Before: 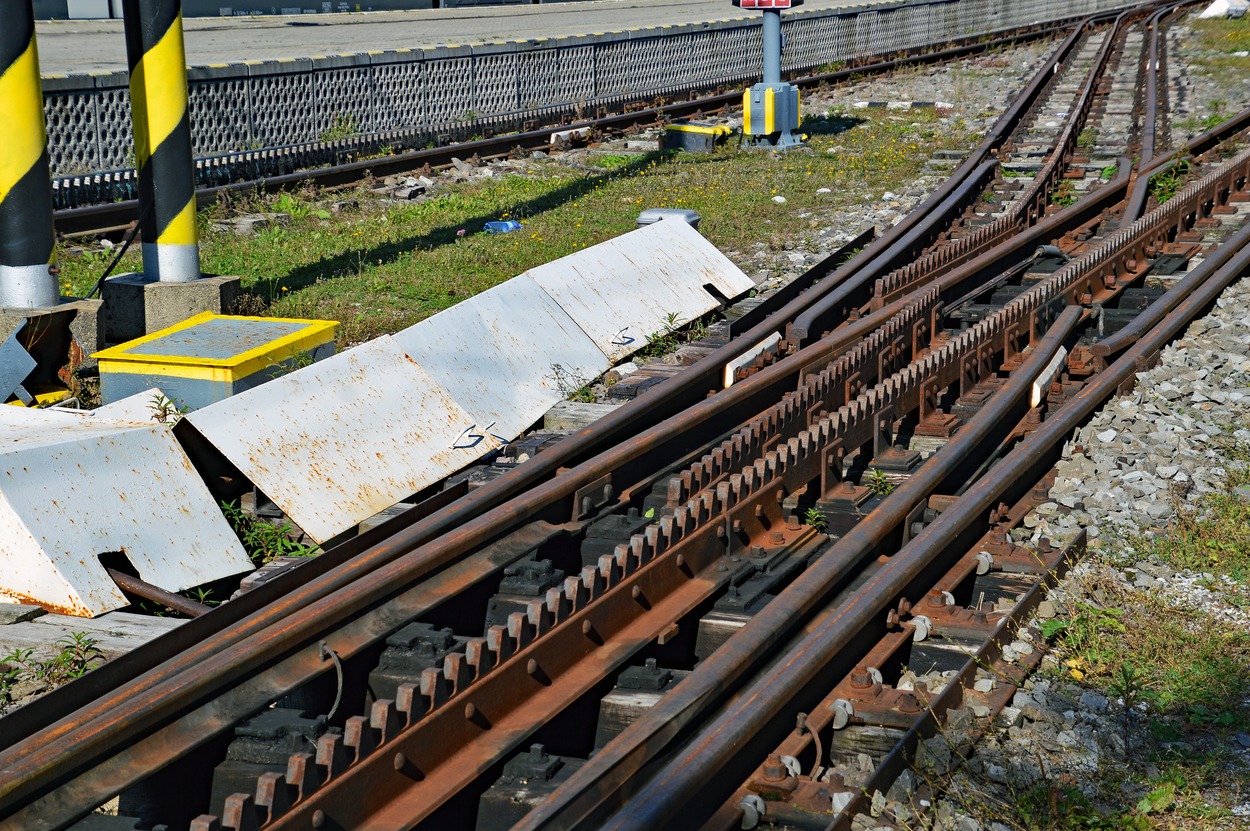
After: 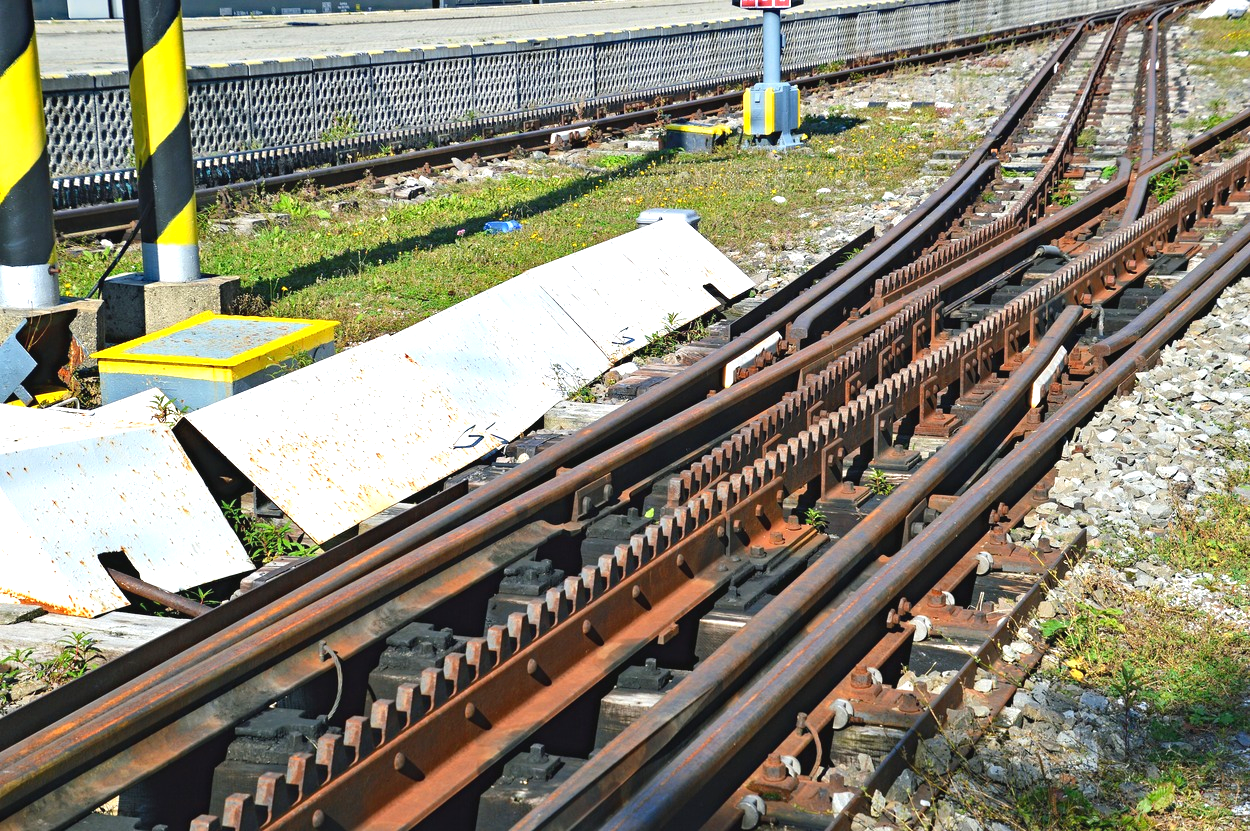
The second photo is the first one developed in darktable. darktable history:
exposure: black level correction -0.002, exposure 0.54 EV, compensate highlight preservation false
levels: levels [0, 0.435, 0.917]
